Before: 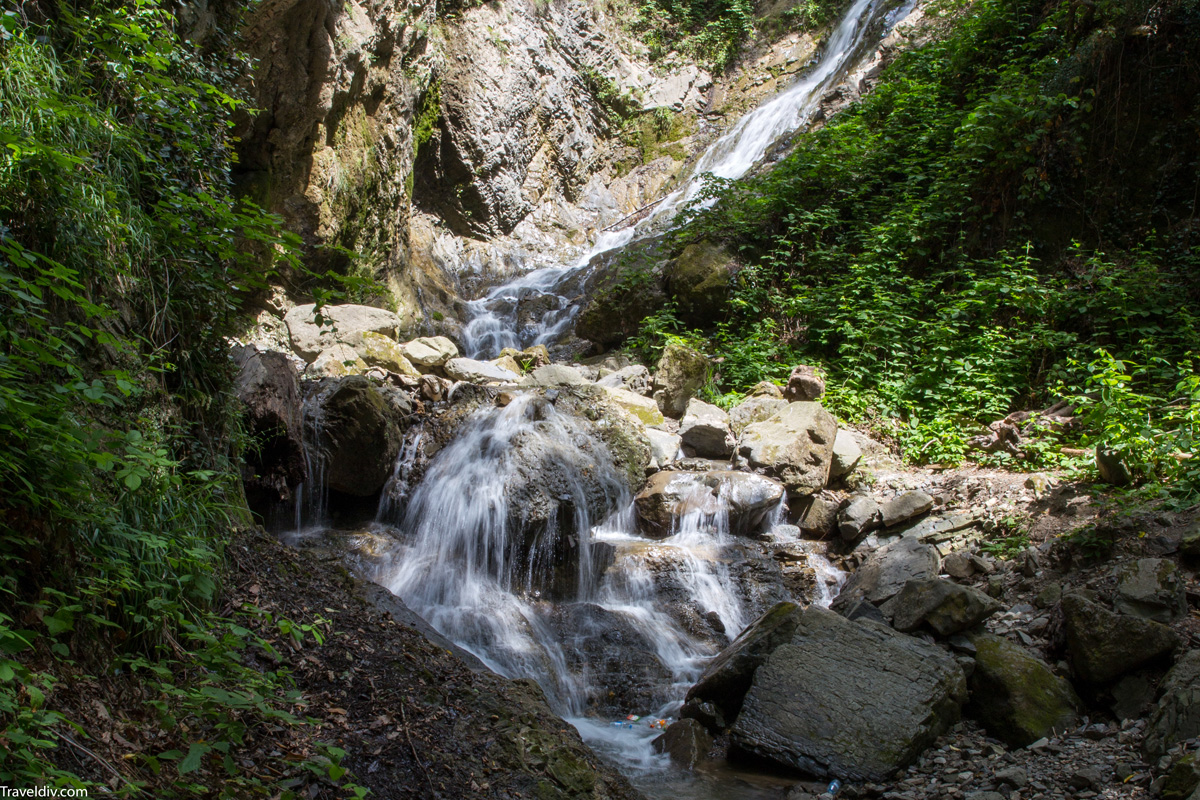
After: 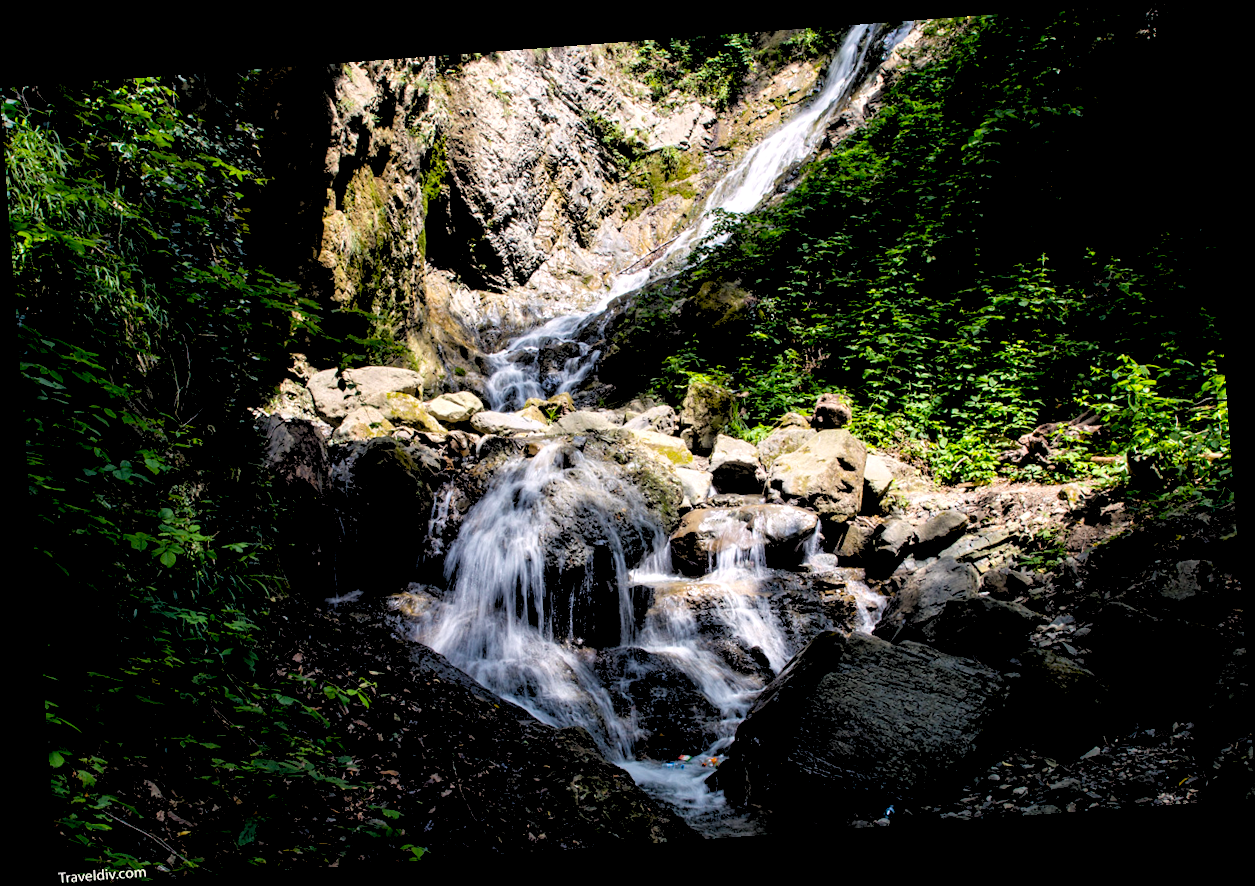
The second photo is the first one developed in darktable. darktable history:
rotate and perspective: rotation -4.25°, automatic cropping off
exposure: black level correction 0.025, exposure 0.182 EV, compensate highlight preservation false
color balance rgb: shadows lift › hue 87.51°, highlights gain › chroma 1.35%, highlights gain › hue 55.1°, global offset › chroma 0.13%, global offset › hue 253.66°, perceptual saturation grading › global saturation 16.38%
rgb levels: levels [[0.029, 0.461, 0.922], [0, 0.5, 1], [0, 0.5, 1]]
